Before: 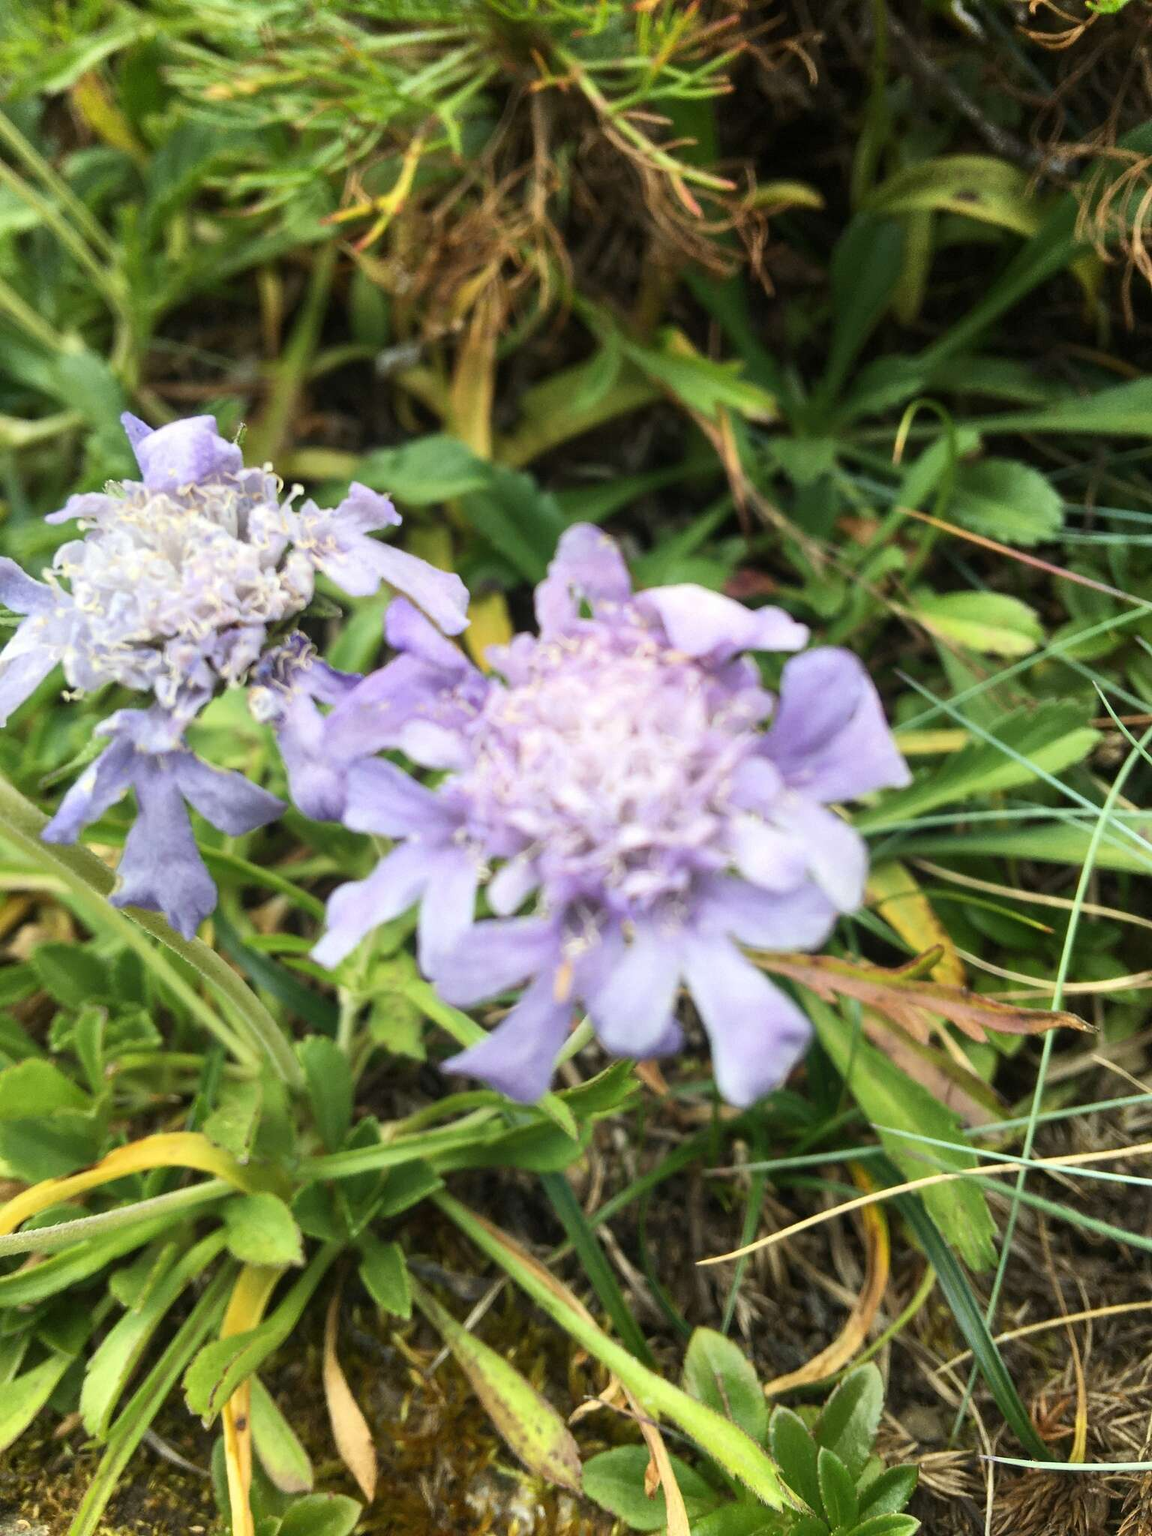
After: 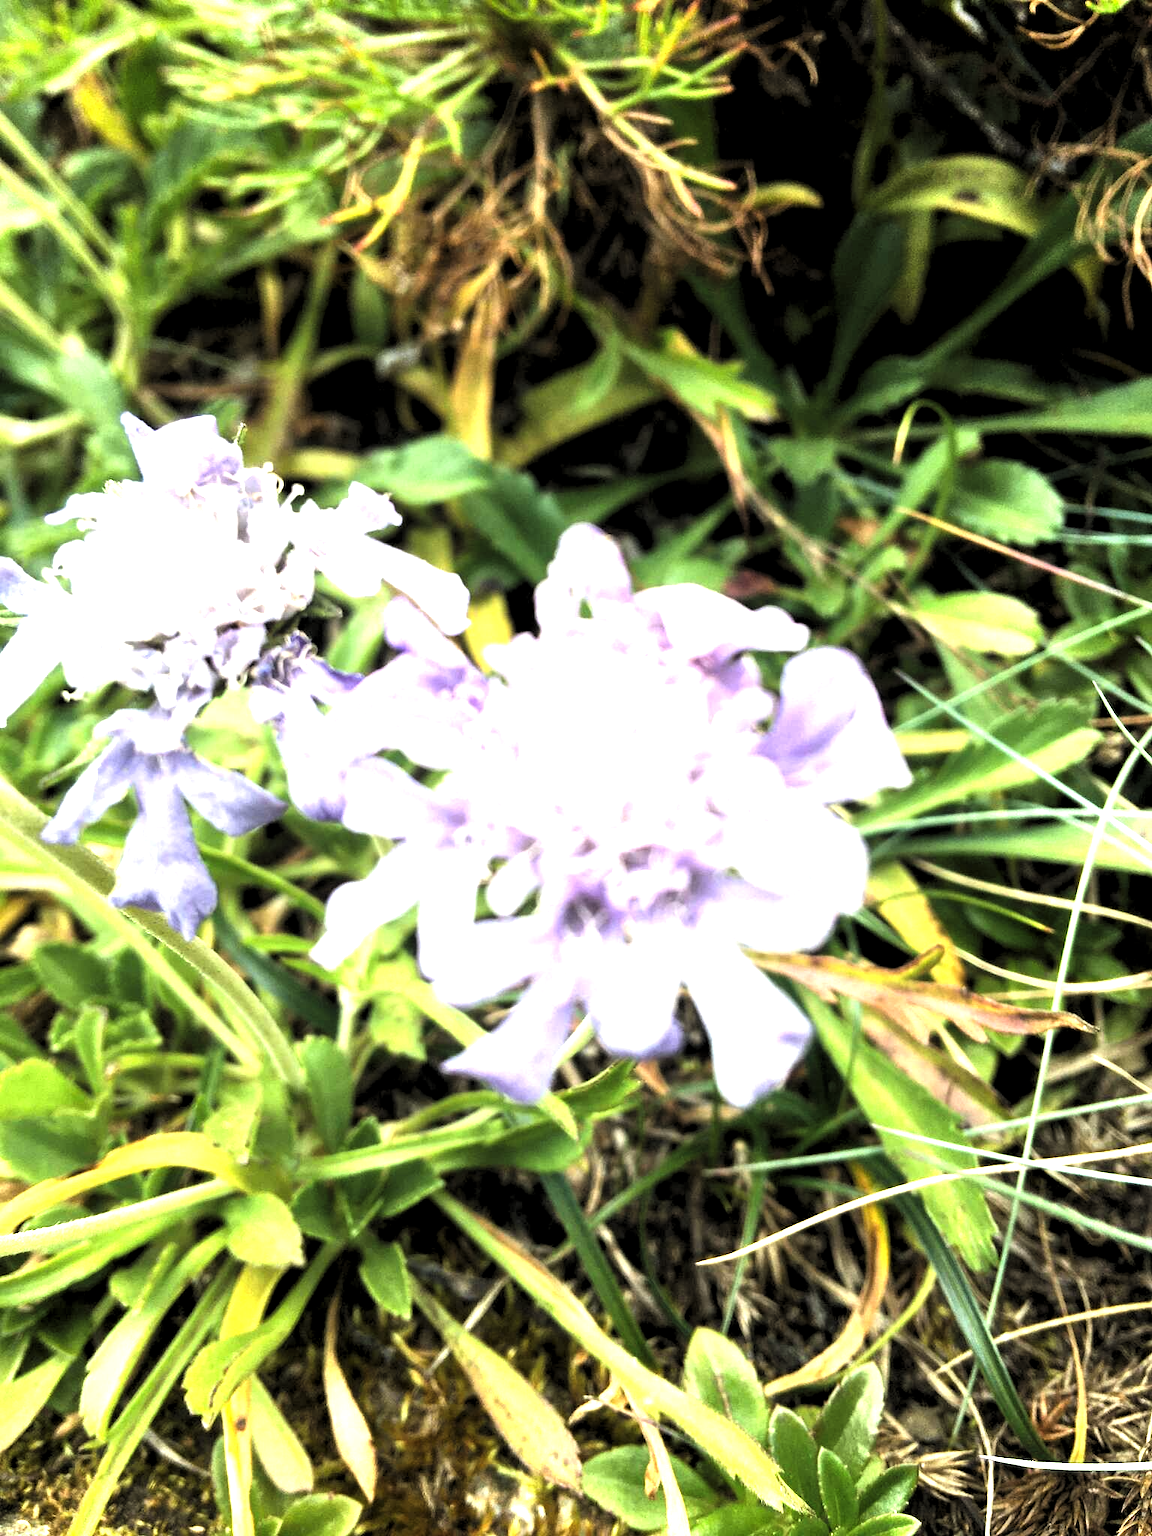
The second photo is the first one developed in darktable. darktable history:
exposure: exposure 0.991 EV, compensate highlight preservation false
levels: levels [0.182, 0.542, 0.902]
